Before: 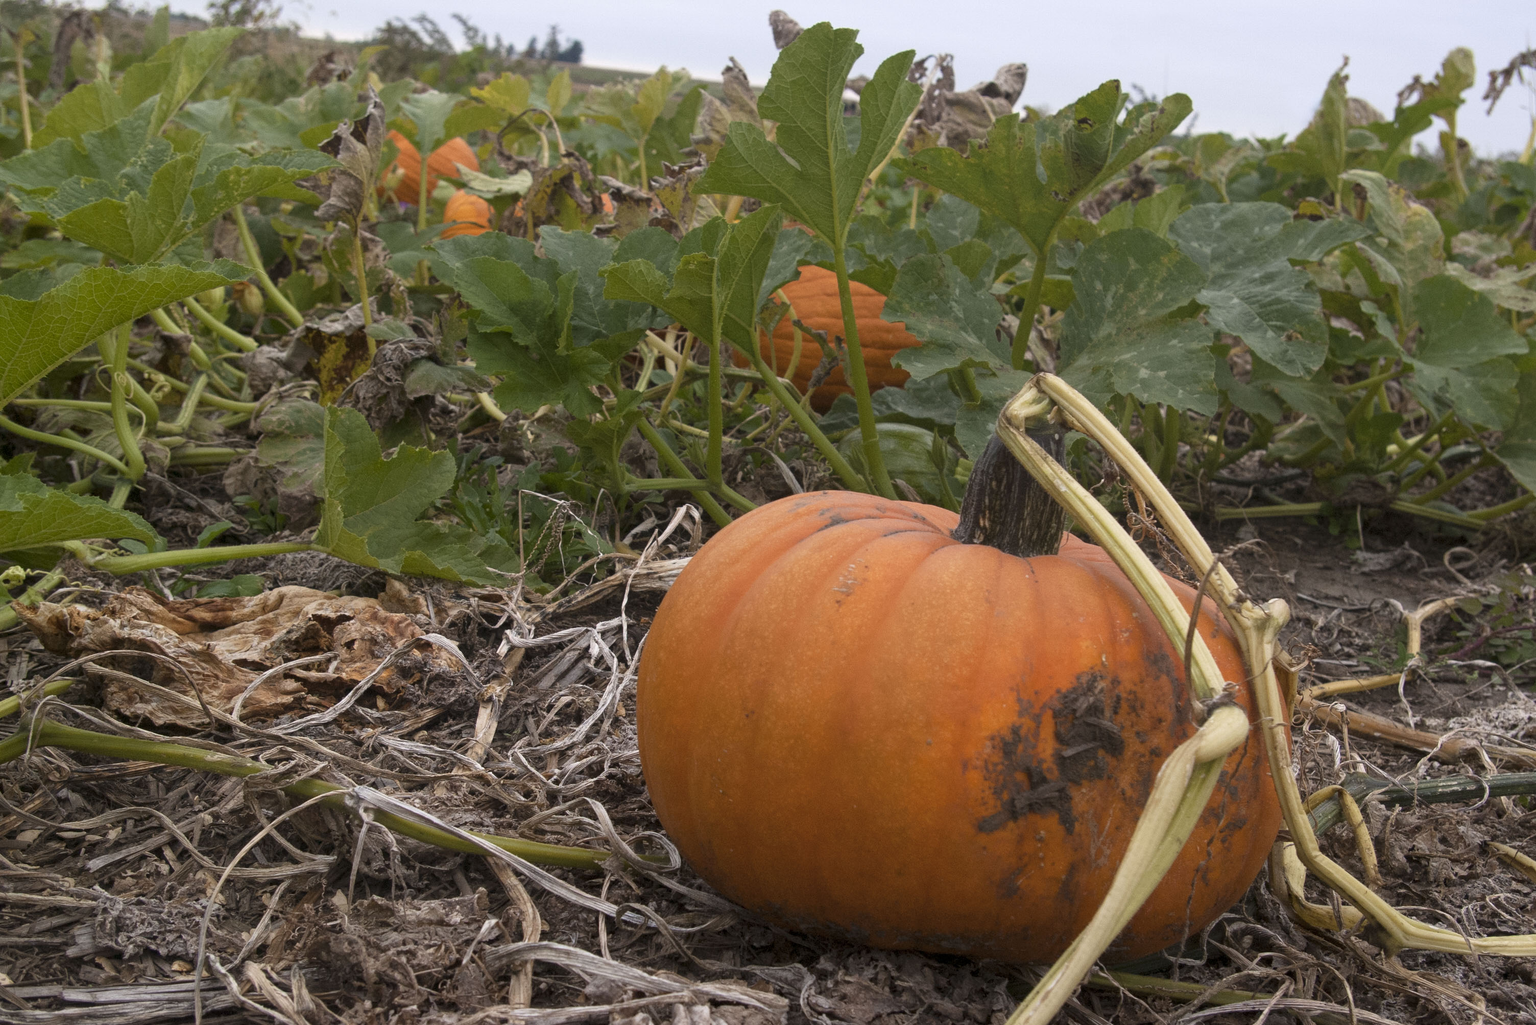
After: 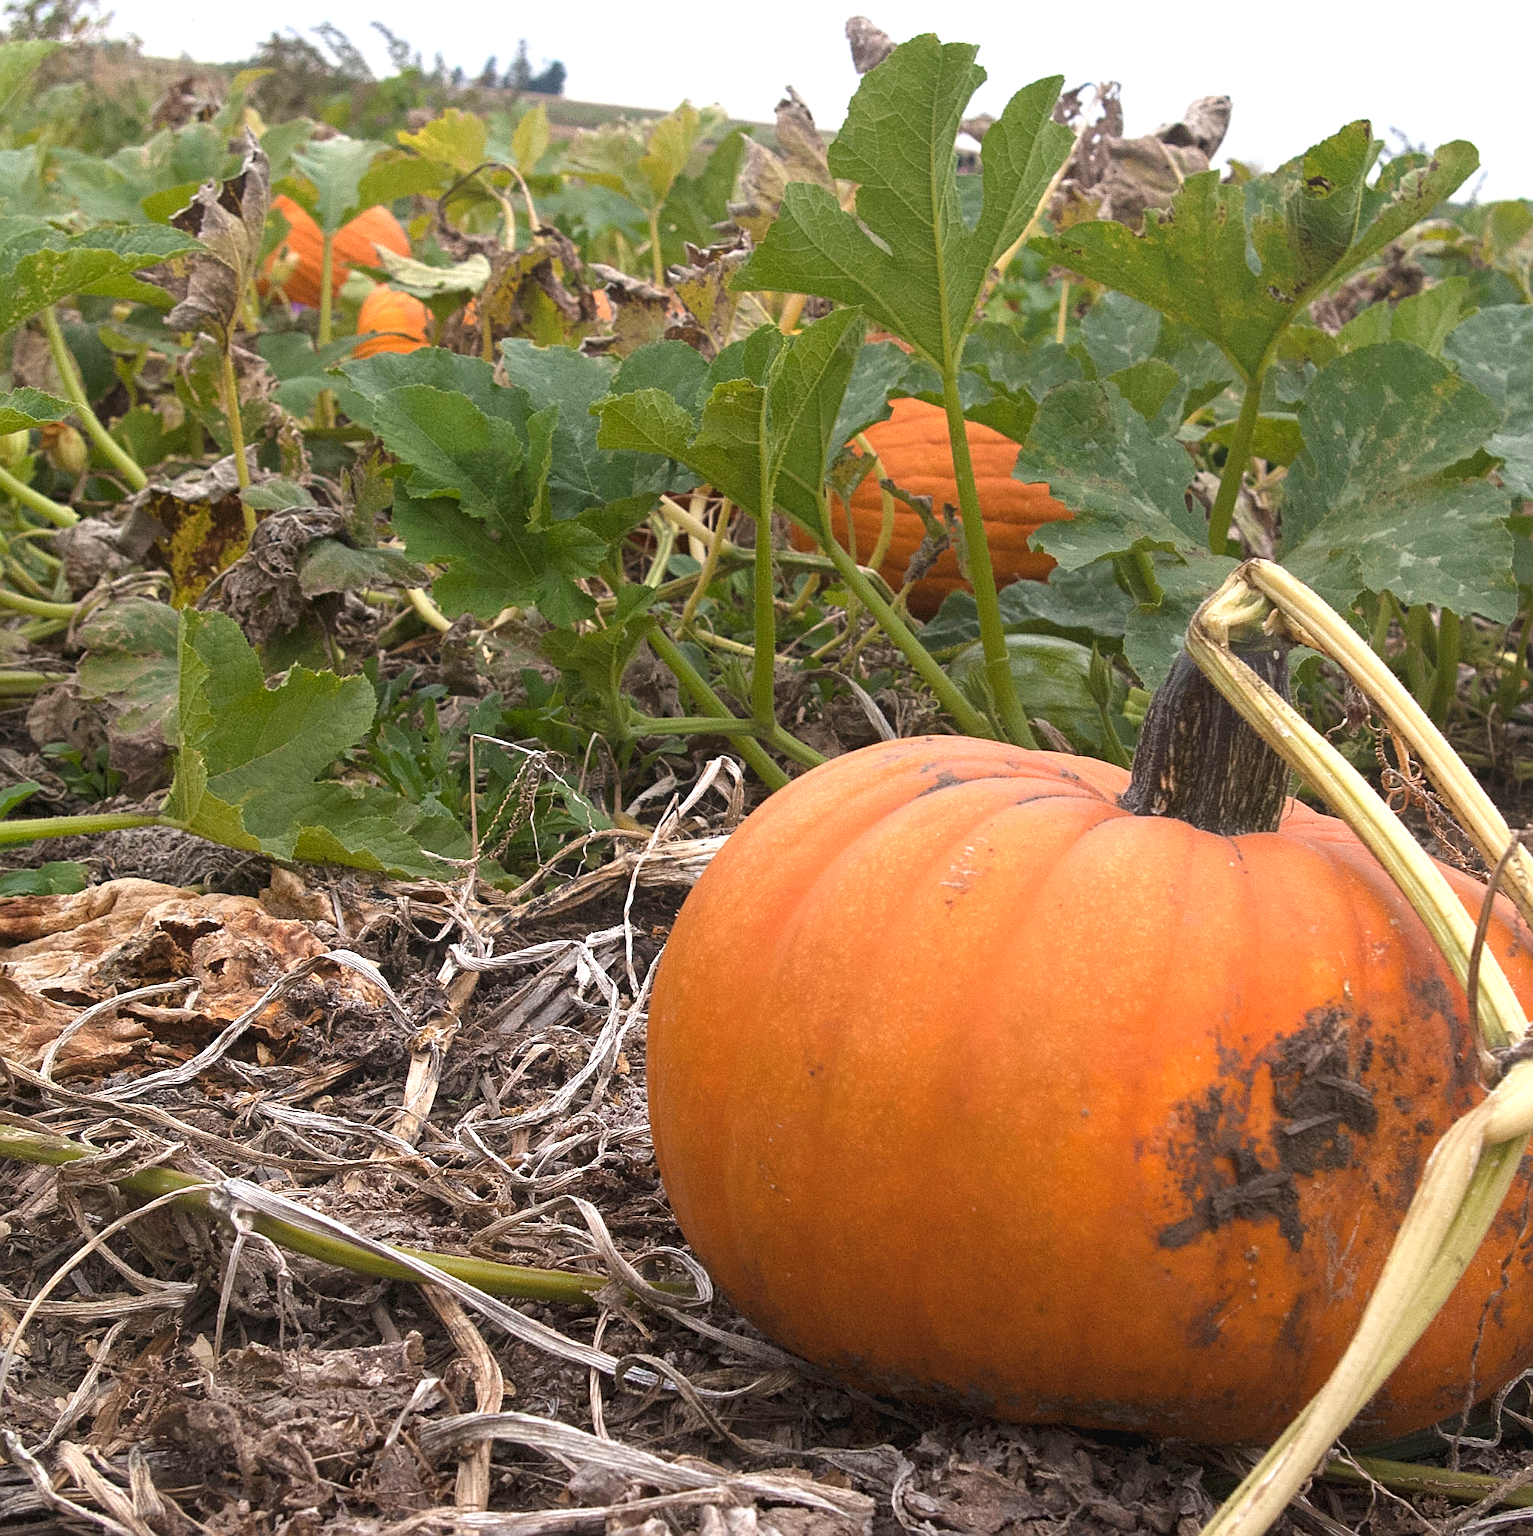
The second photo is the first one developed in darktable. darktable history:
exposure: black level correction -0.002, exposure 0.707 EV, compensate highlight preservation false
crop and rotate: left 13.402%, right 19.947%
sharpen: on, module defaults
